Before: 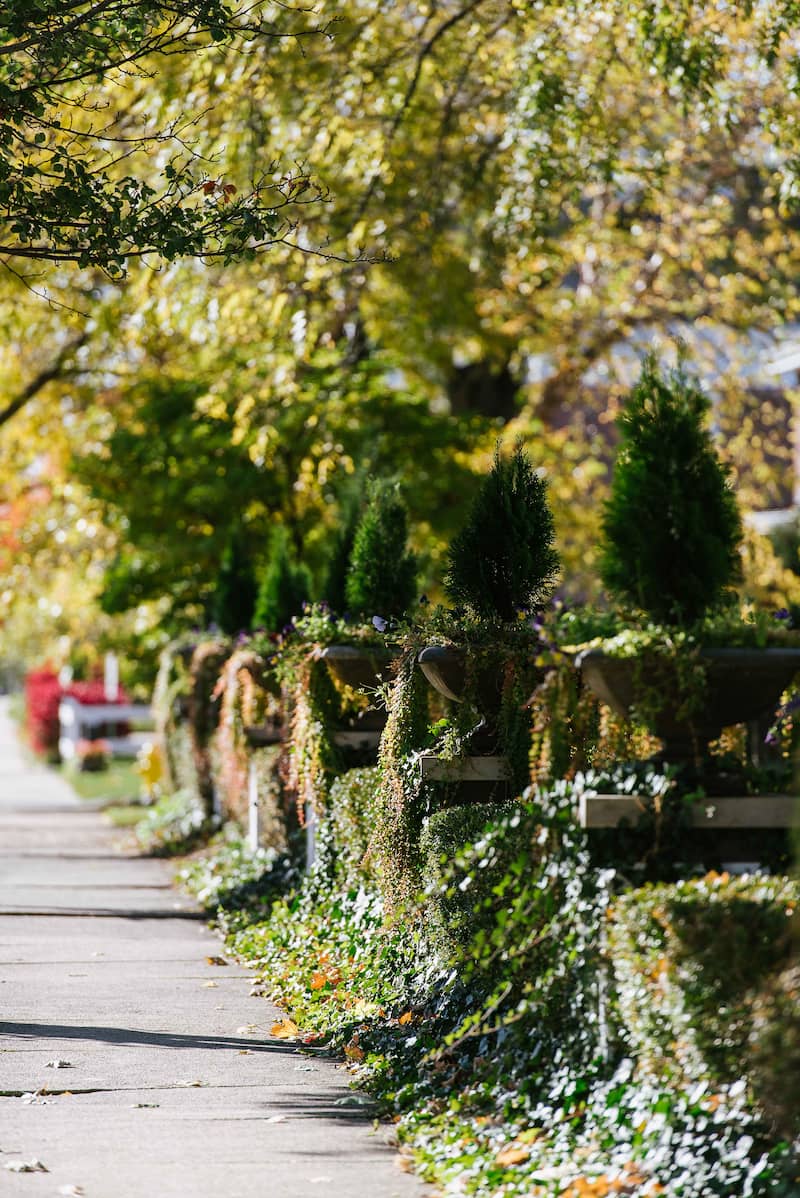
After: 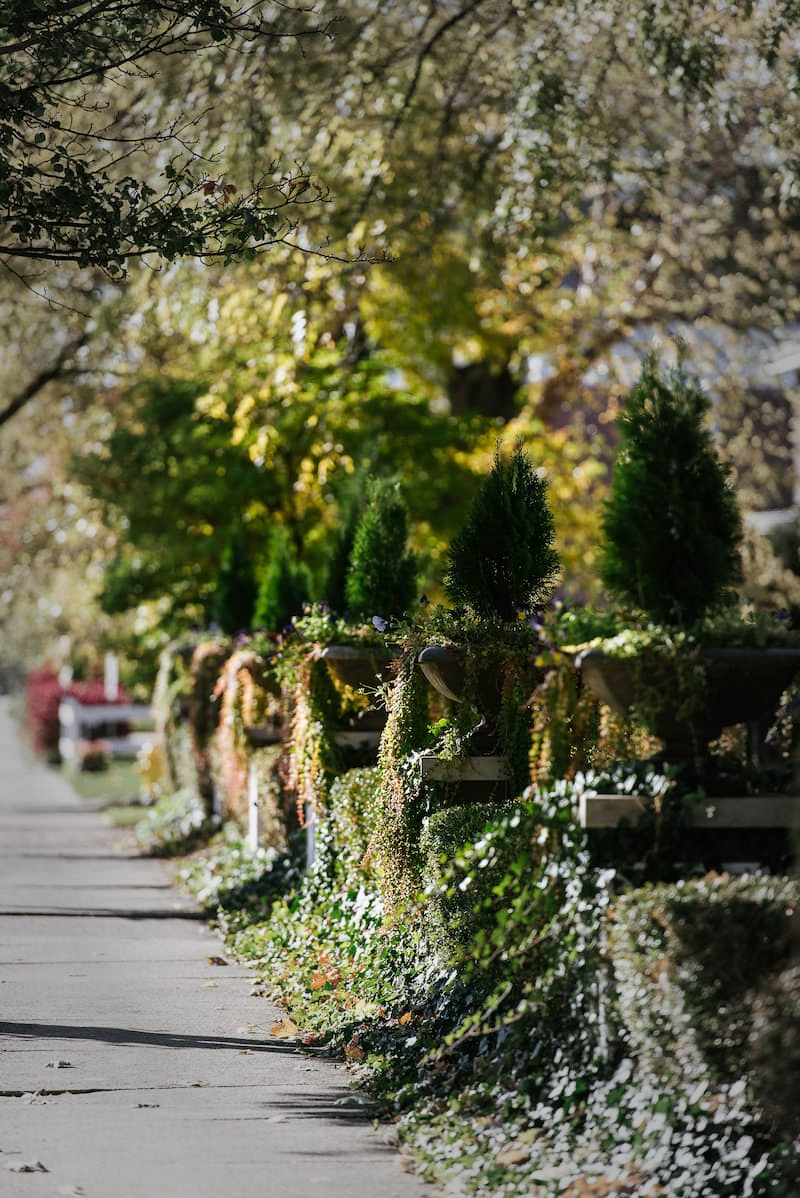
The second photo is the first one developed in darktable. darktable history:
vignetting: fall-off start 48.41%, automatic ratio true, width/height ratio 1.29, unbound false
shadows and highlights: shadows 0, highlights 40
